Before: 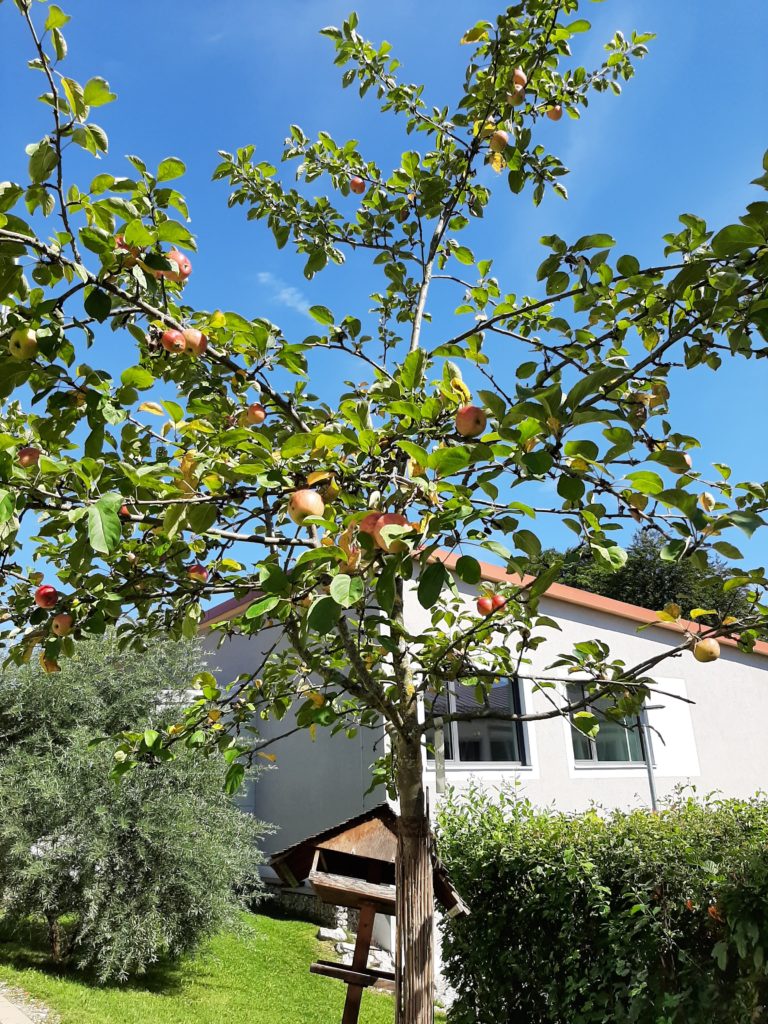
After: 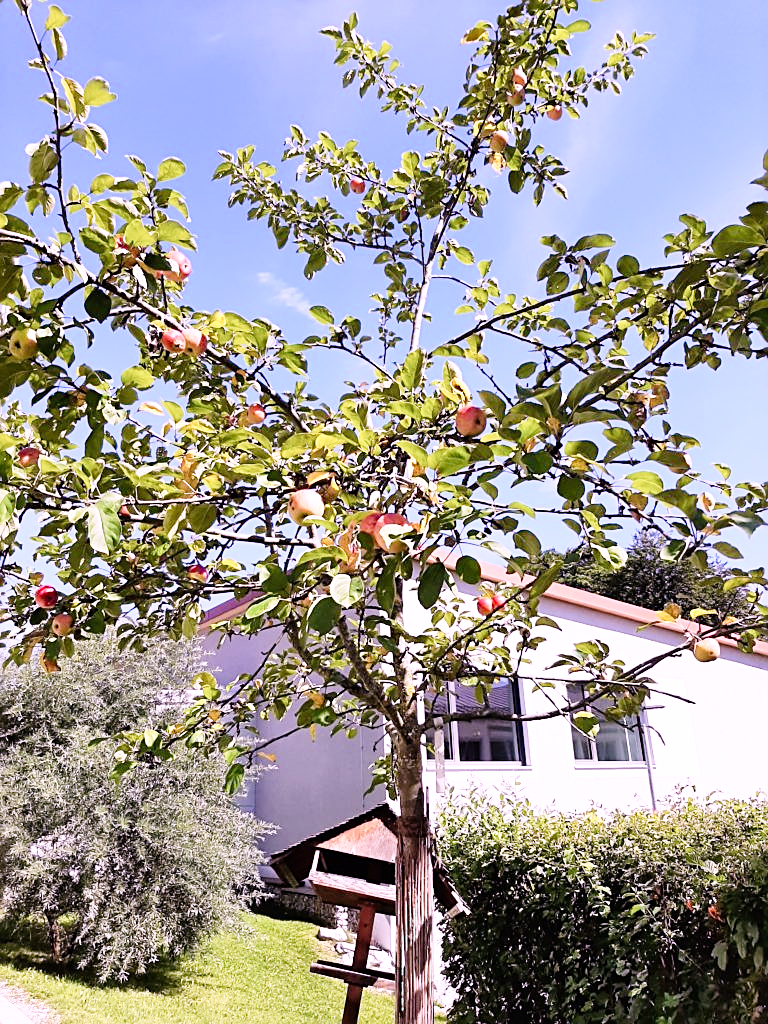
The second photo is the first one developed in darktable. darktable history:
base curve: curves: ch0 [(0, 0) (0.008, 0.007) (0.022, 0.029) (0.048, 0.089) (0.092, 0.197) (0.191, 0.399) (0.275, 0.534) (0.357, 0.65) (0.477, 0.78) (0.542, 0.833) (0.799, 0.973) (1, 1)], preserve colors none
color calibration: output R [1.107, -0.012, -0.003, 0], output B [0, 0, 1.308, 0], illuminant as shot in camera, x 0.359, y 0.363, temperature 4579.35 K
sharpen: on, module defaults
